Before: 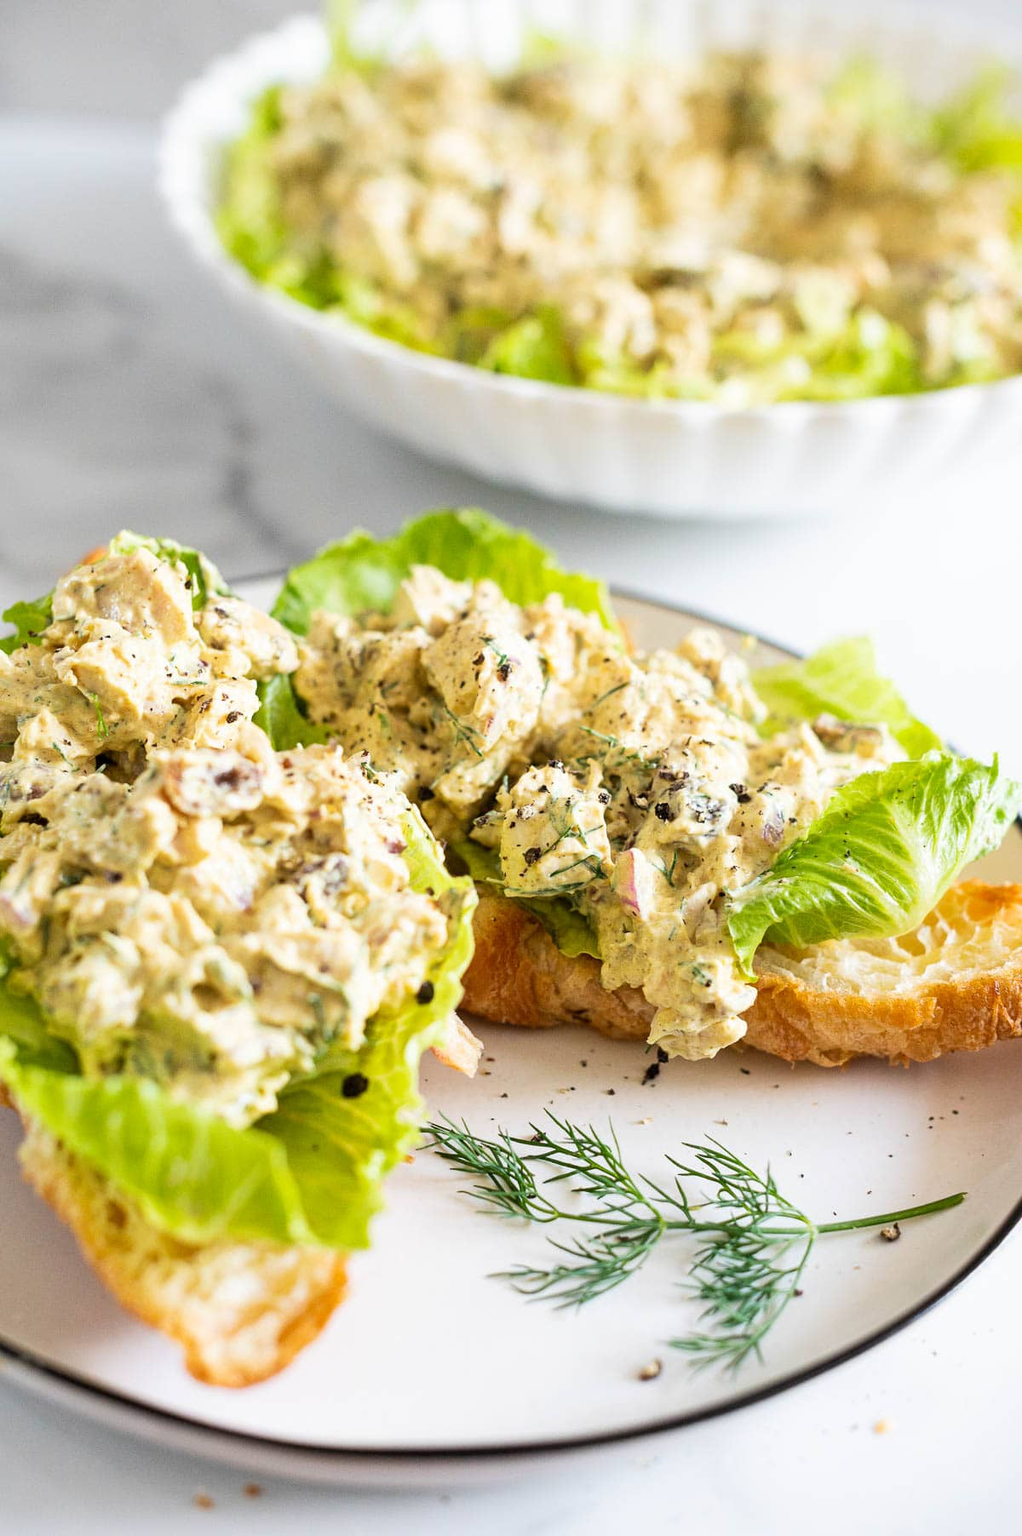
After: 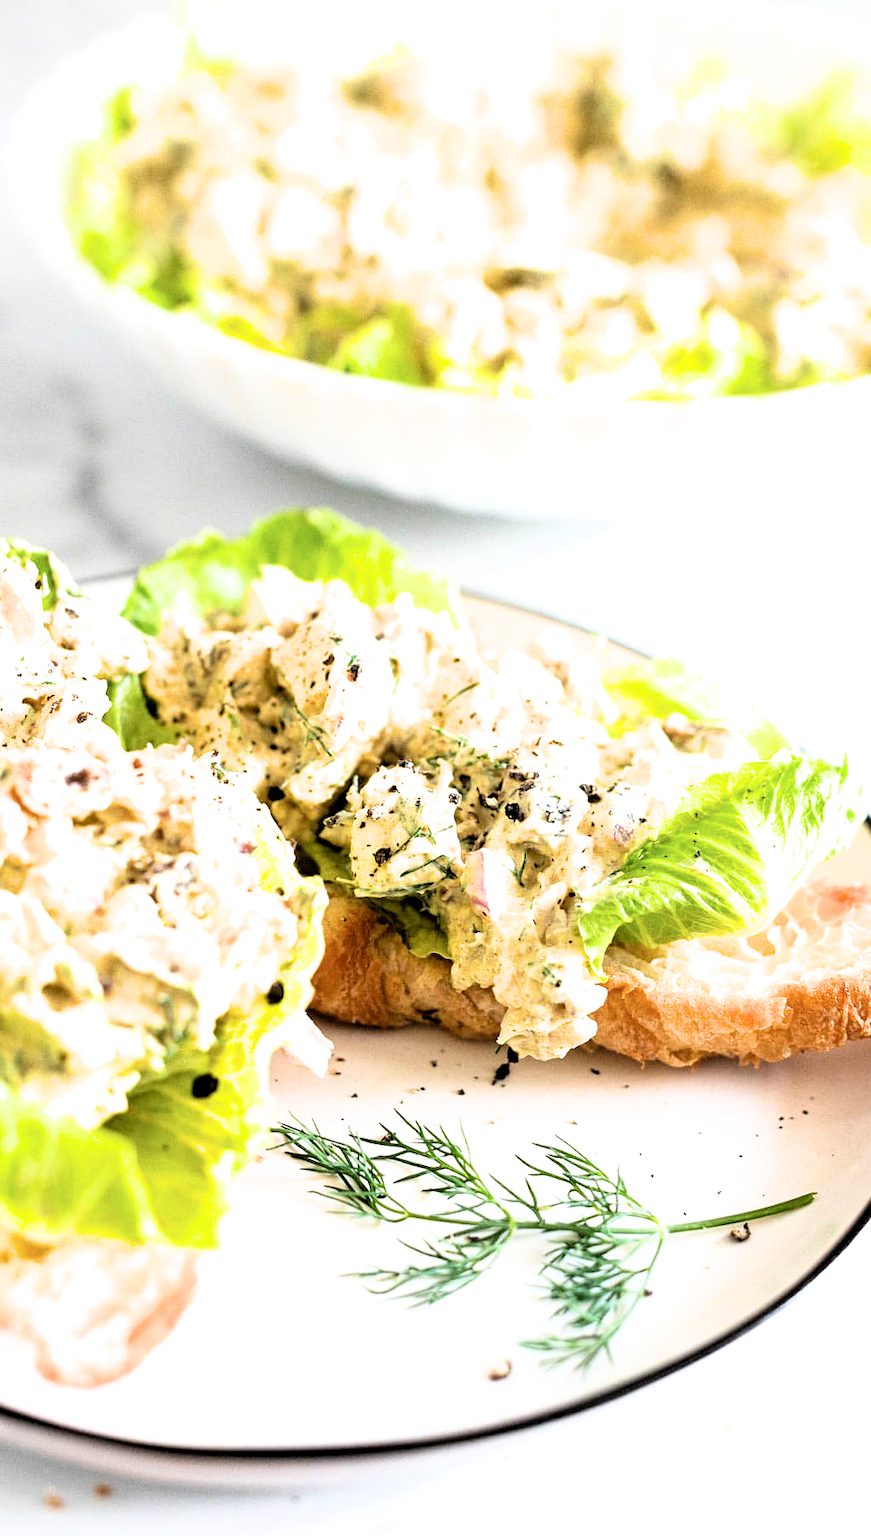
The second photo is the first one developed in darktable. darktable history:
filmic rgb: black relative exposure -6.32 EV, white relative exposure 2.8 EV, target black luminance 0%, hardness 4.61, latitude 67.69%, contrast 1.29, shadows ↔ highlights balance -3.12%
tone equalizer: -8 EV -0.731 EV, -7 EV -0.733 EV, -6 EV -0.6 EV, -5 EV -0.365 EV, -3 EV 0.394 EV, -2 EV 0.6 EV, -1 EV 0.682 EV, +0 EV 0.773 EV, mask exposure compensation -0.512 EV
crop and rotate: left 14.712%
color correction: highlights b* 0, saturation 0.986
